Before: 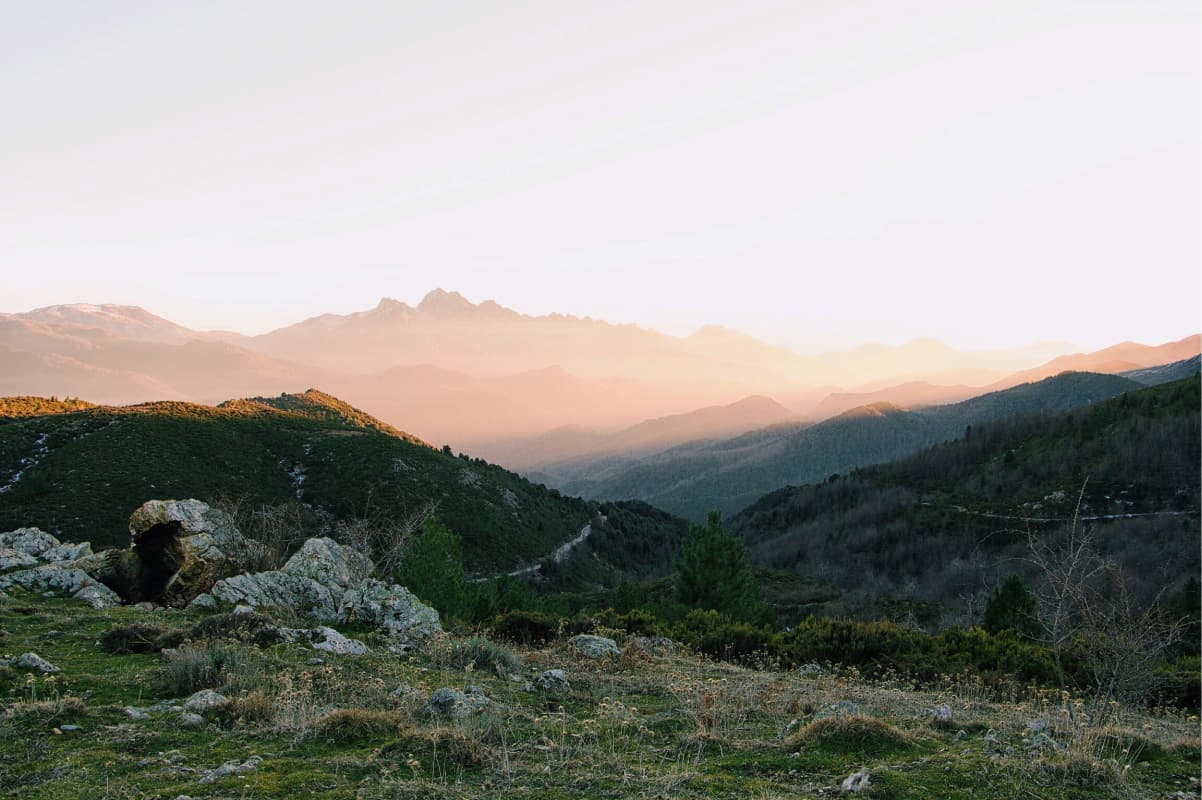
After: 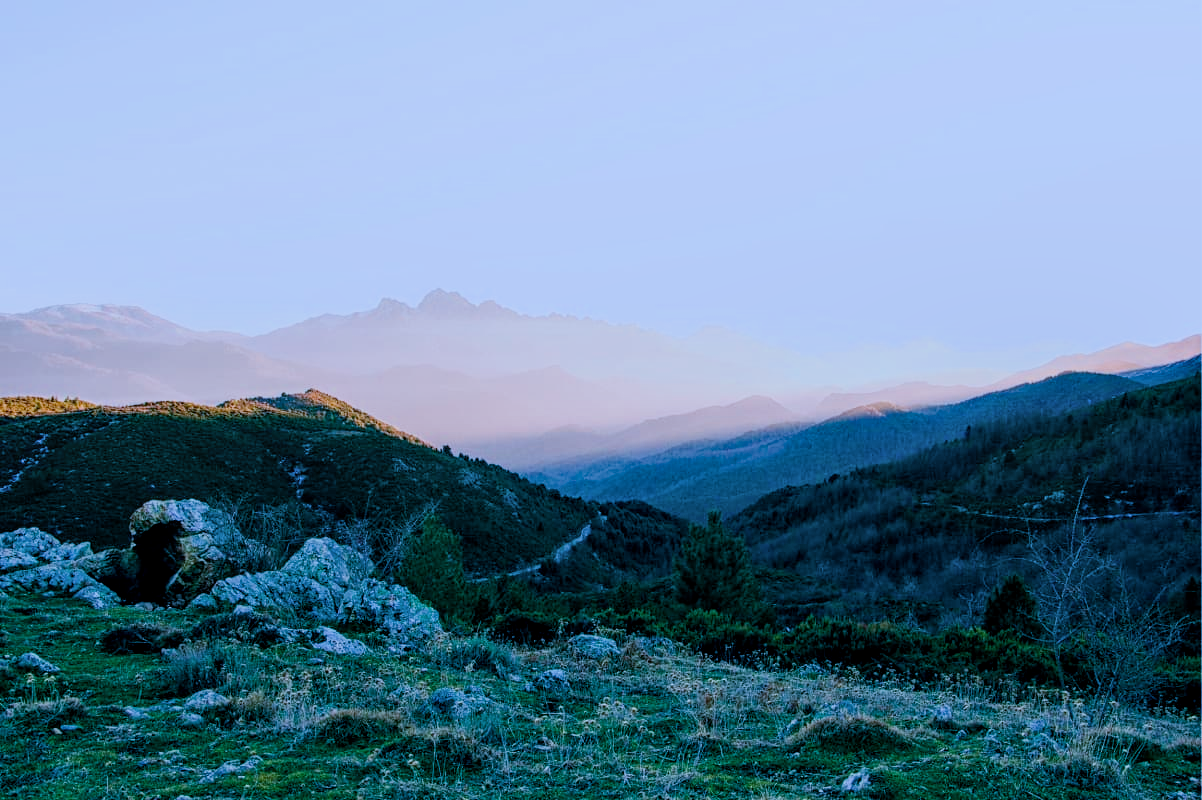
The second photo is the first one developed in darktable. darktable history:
filmic rgb "scene-referred default": black relative exposure -7.65 EV, white relative exposure 4.56 EV, hardness 3.61
local contrast: on, module defaults
velvia: strength 9.25%
color calibration: illuminant custom, x 0.423, y 0.403, temperature 3219.46 K
color balance rgb: shadows lift › chroma 4.21%, shadows lift › hue 252.22°, highlights gain › chroma 1.36%, highlights gain › hue 50.24°, perceptual saturation grading › mid-tones 6.33%, perceptual saturation grading › shadows 72.44%, perceptual brilliance grading › highlights 11.59%, contrast 5.05%
